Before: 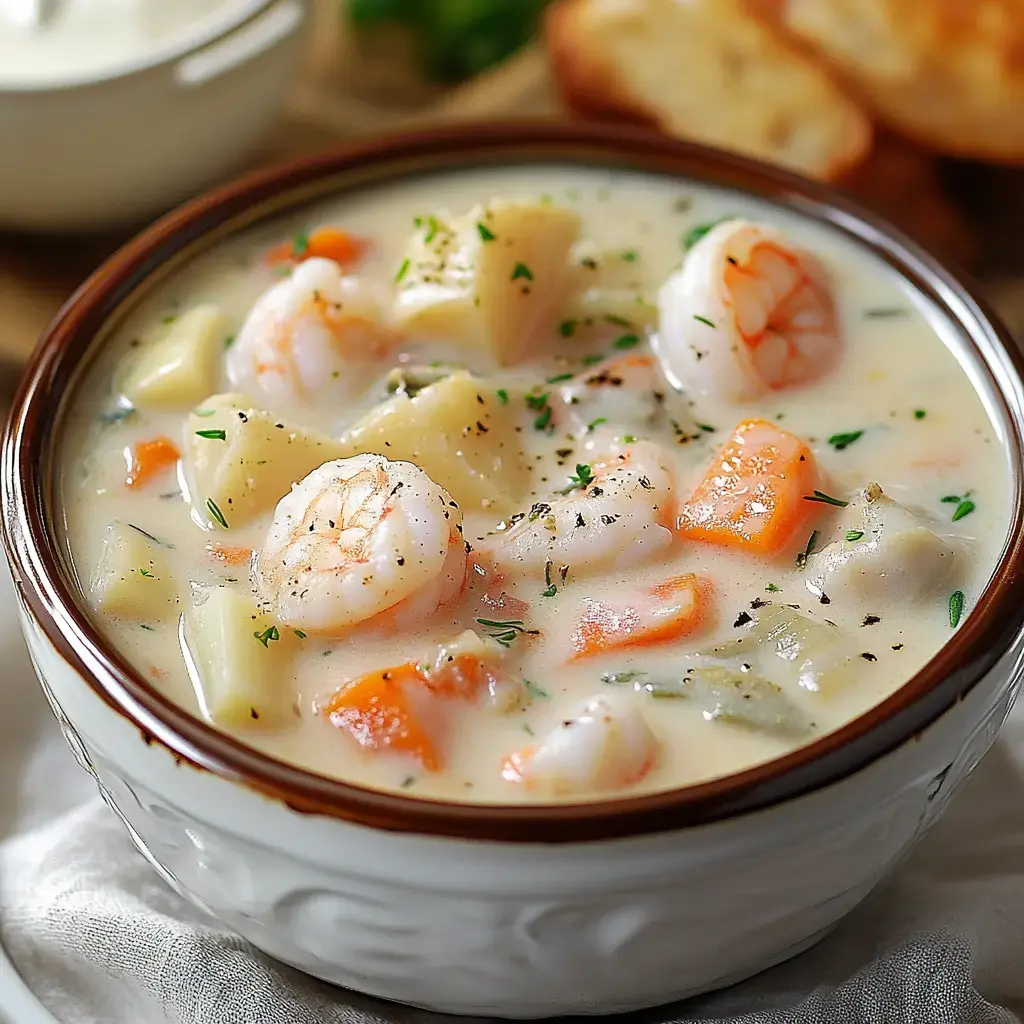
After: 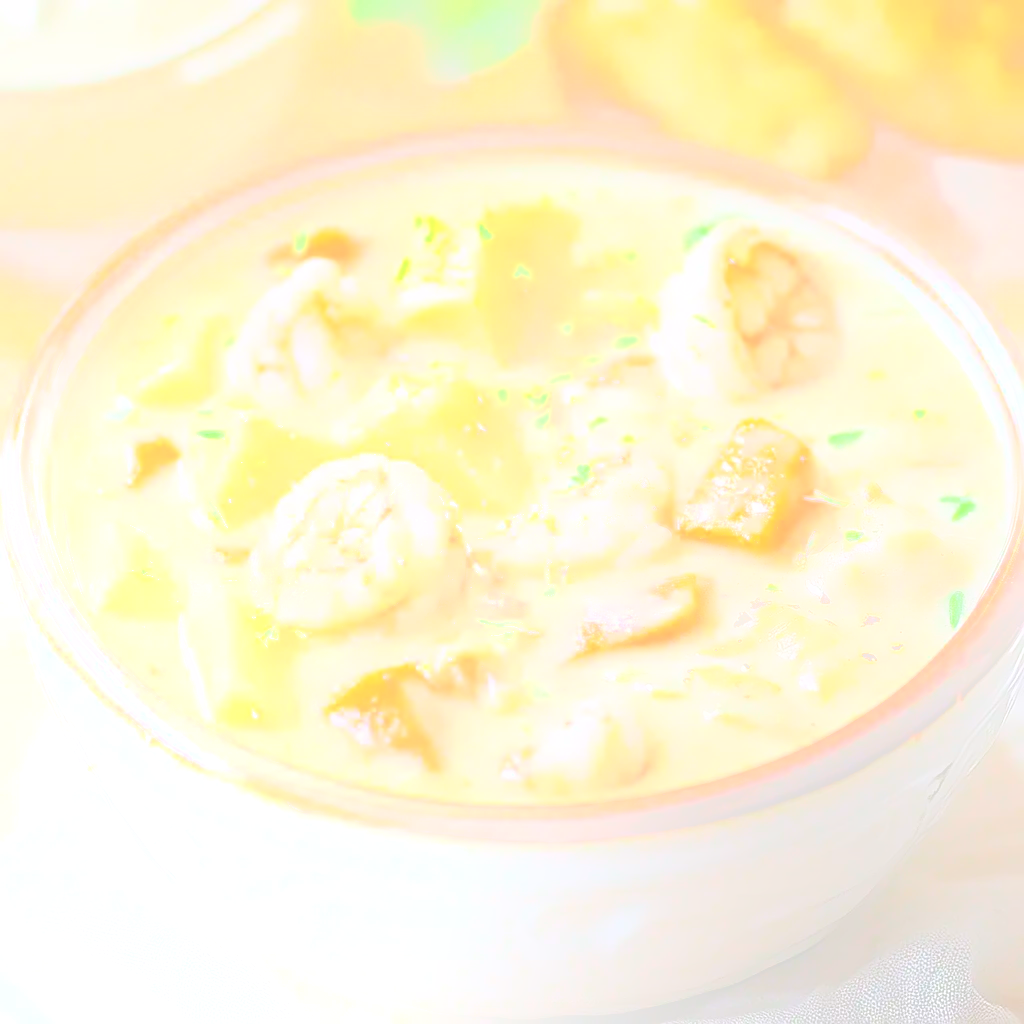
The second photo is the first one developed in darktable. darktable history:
bloom: size 70%, threshold 25%, strength 70%
contrast brightness saturation: contrast 0.07, brightness 0.08, saturation 0.18
sharpen: on, module defaults
white balance: red 1.004, blue 1.024
